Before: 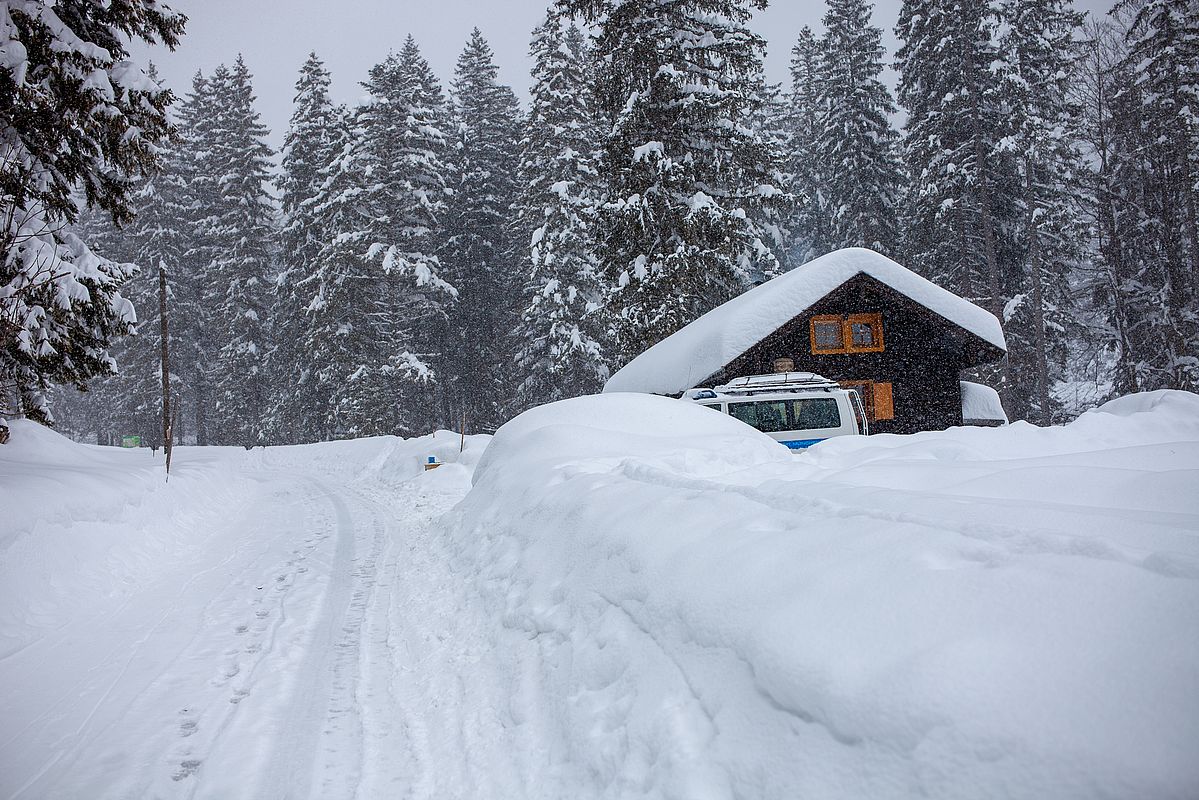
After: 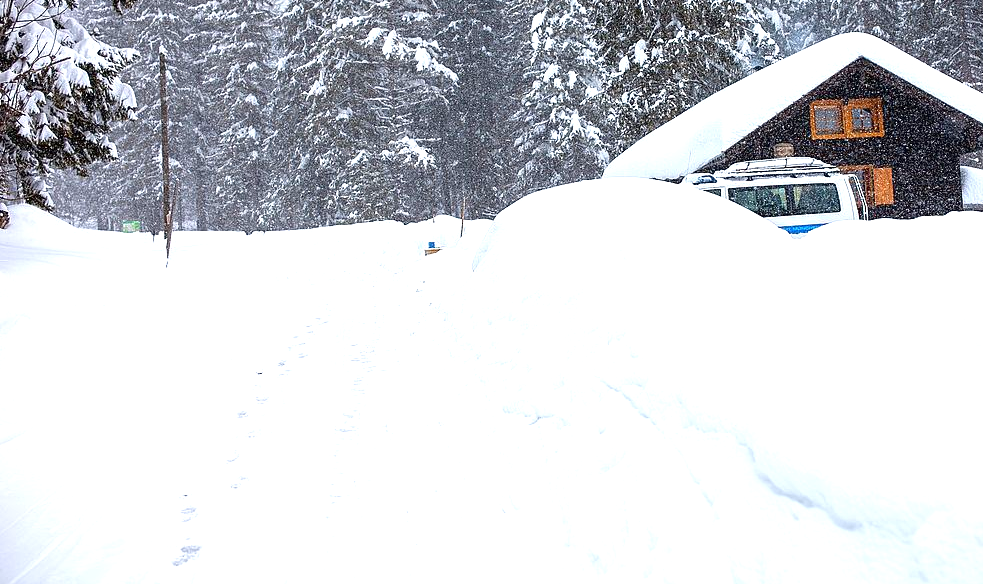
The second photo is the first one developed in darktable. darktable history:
exposure: exposure 1.166 EV, compensate highlight preservation false
crop: top 26.888%, right 17.97%
